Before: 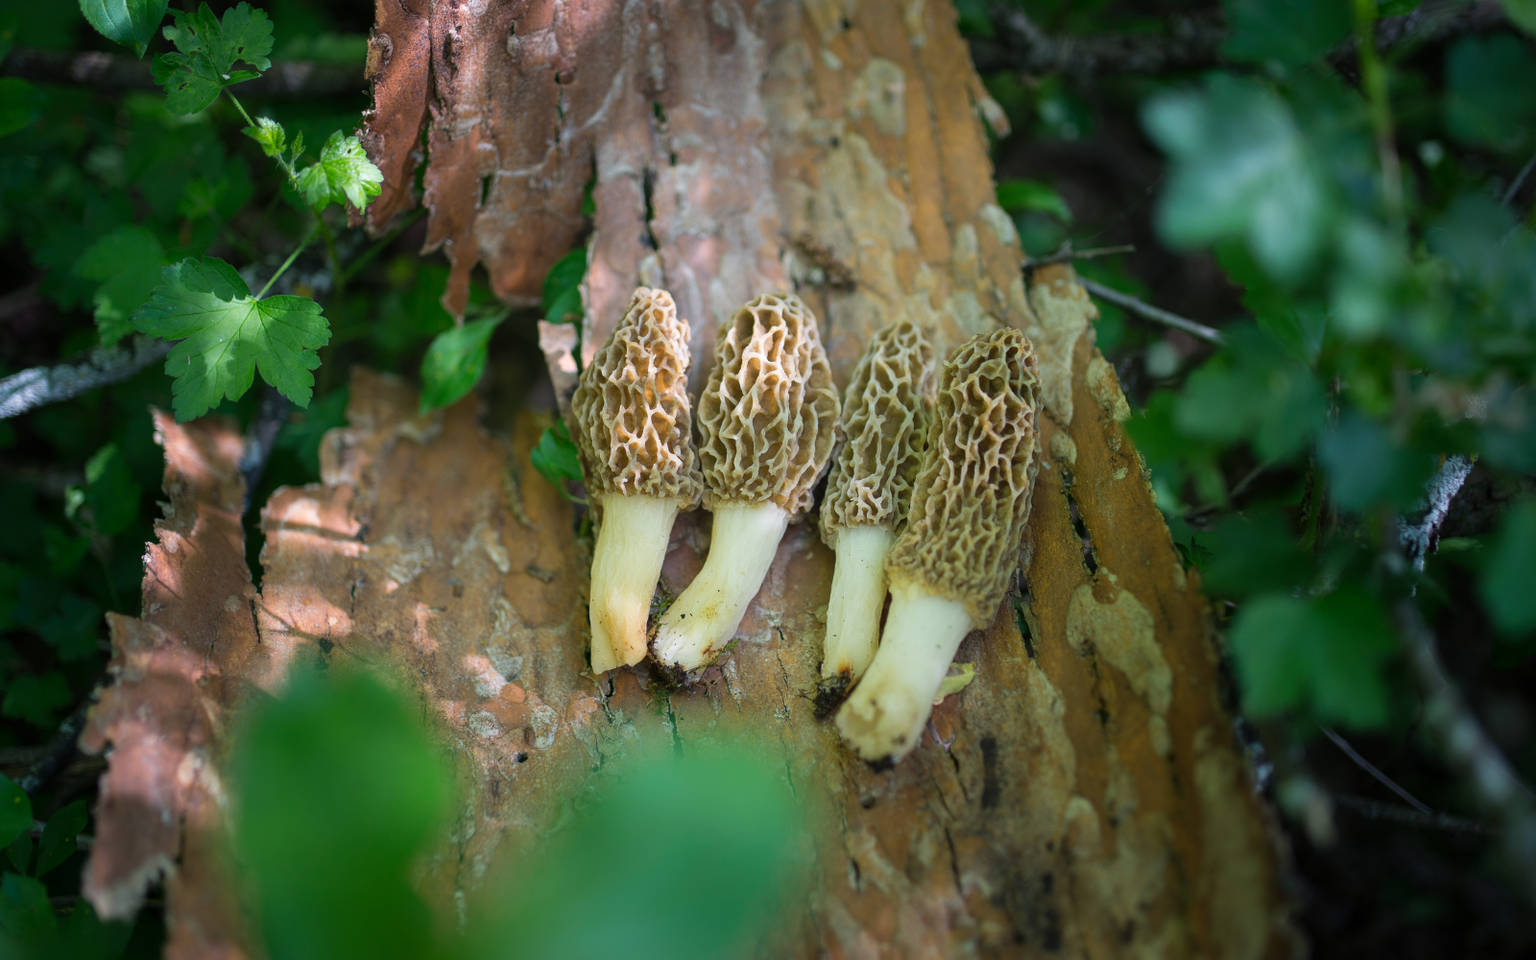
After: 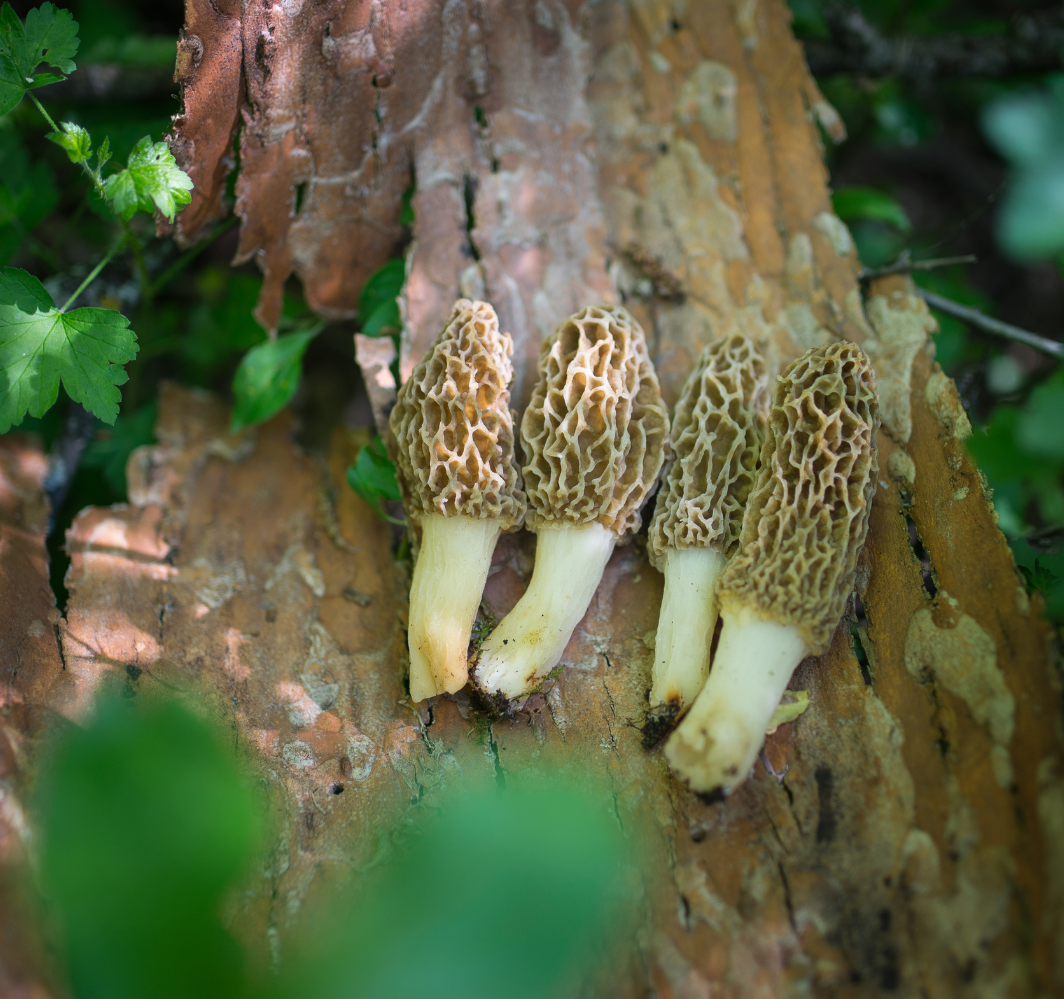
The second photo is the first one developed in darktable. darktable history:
crop and rotate: left 12.908%, right 20.578%
